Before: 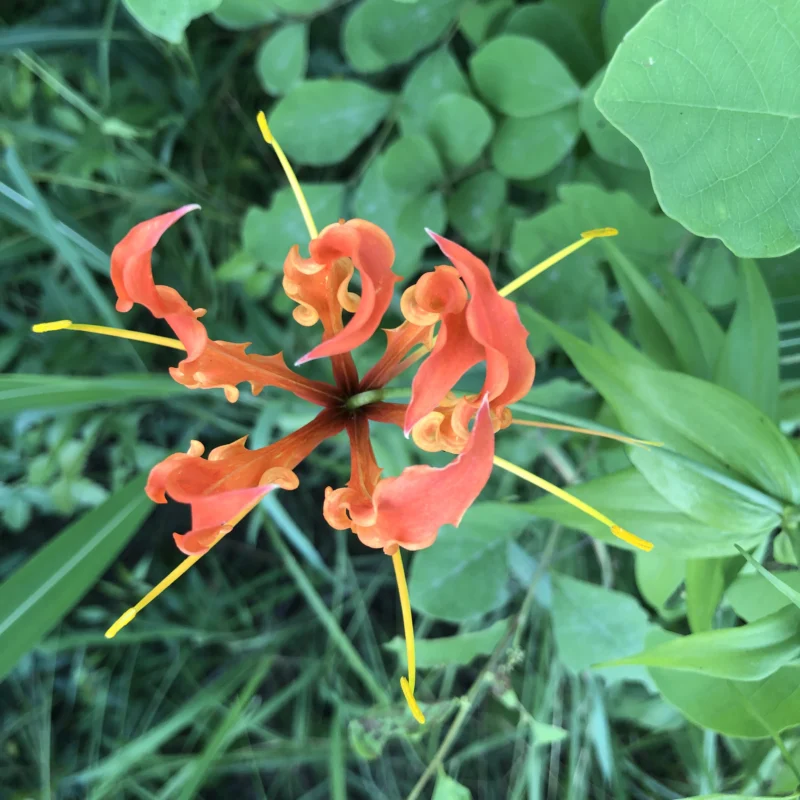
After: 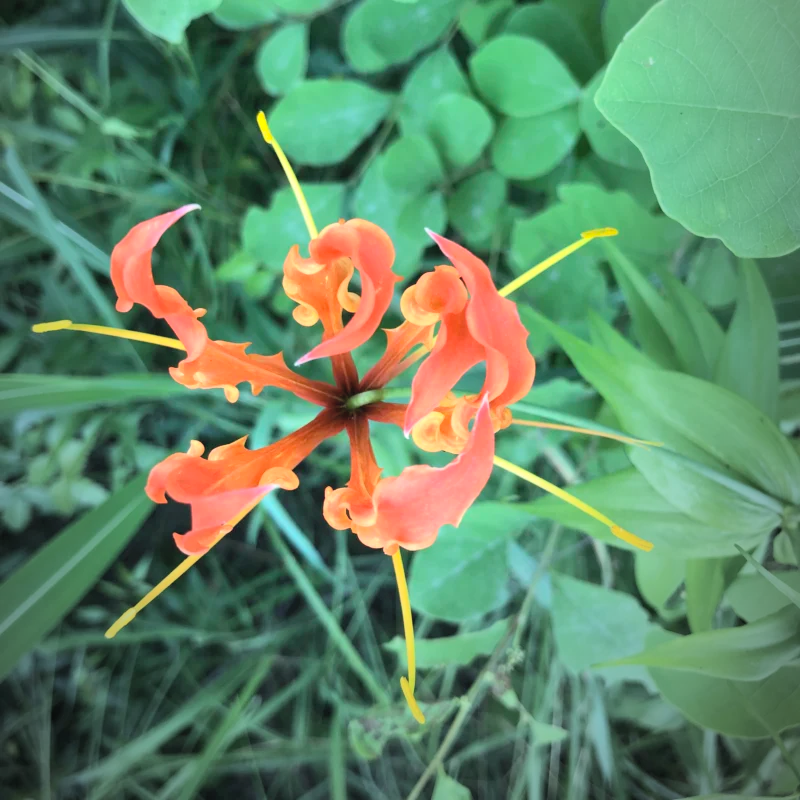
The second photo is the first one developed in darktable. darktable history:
contrast brightness saturation: contrast 0.14, brightness 0.21
vignetting: fall-off start 72.14%, fall-off radius 108.07%, brightness -0.713, saturation -0.488, center (-0.054, -0.359), width/height ratio 0.729
